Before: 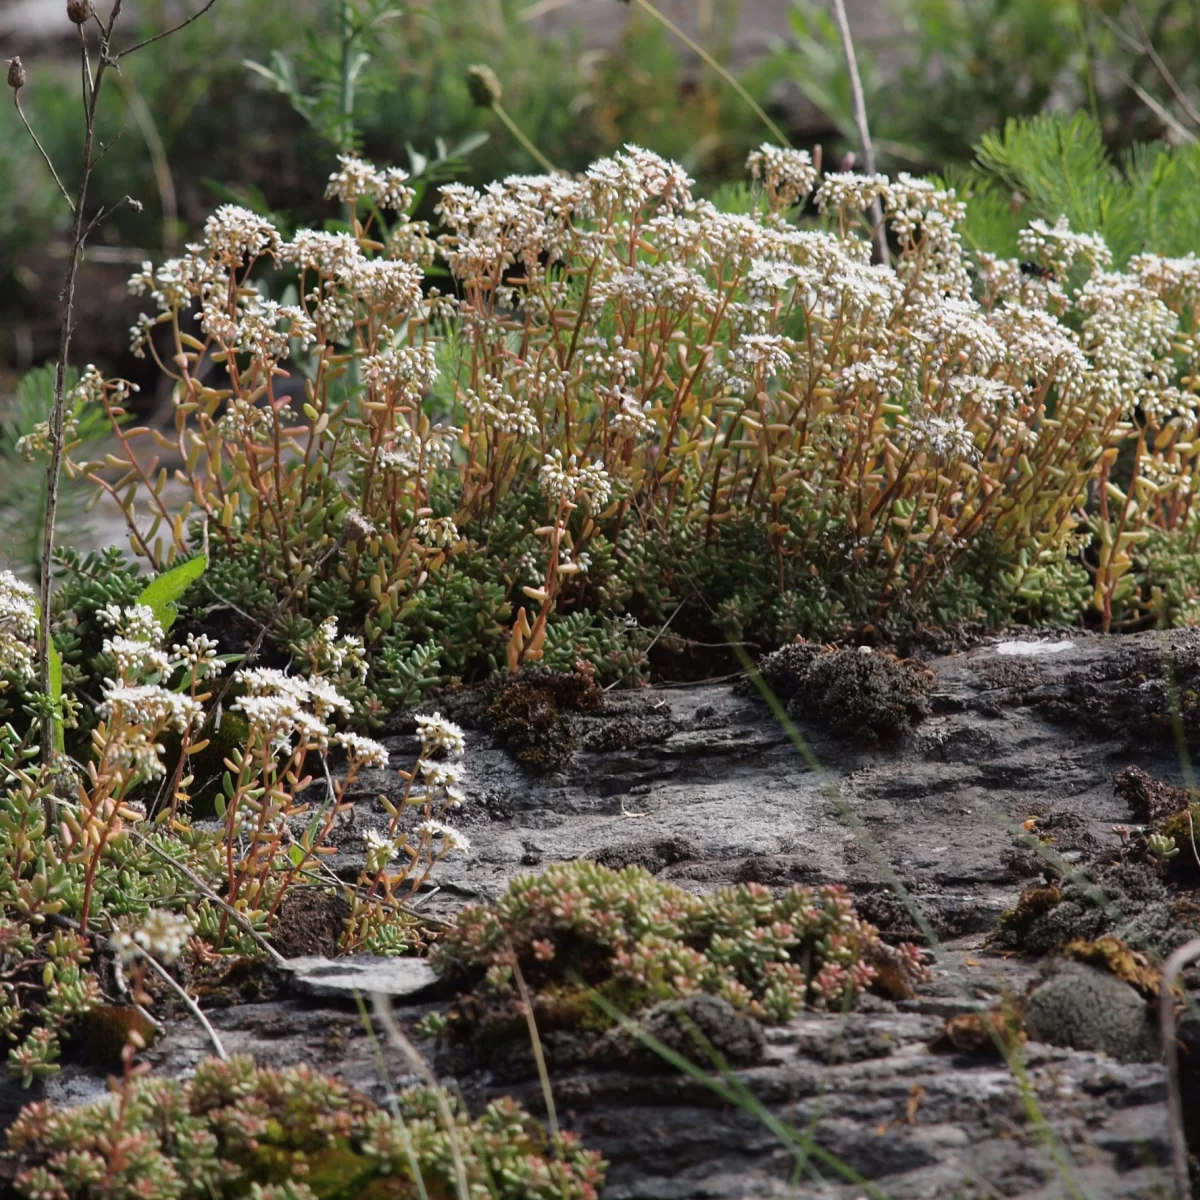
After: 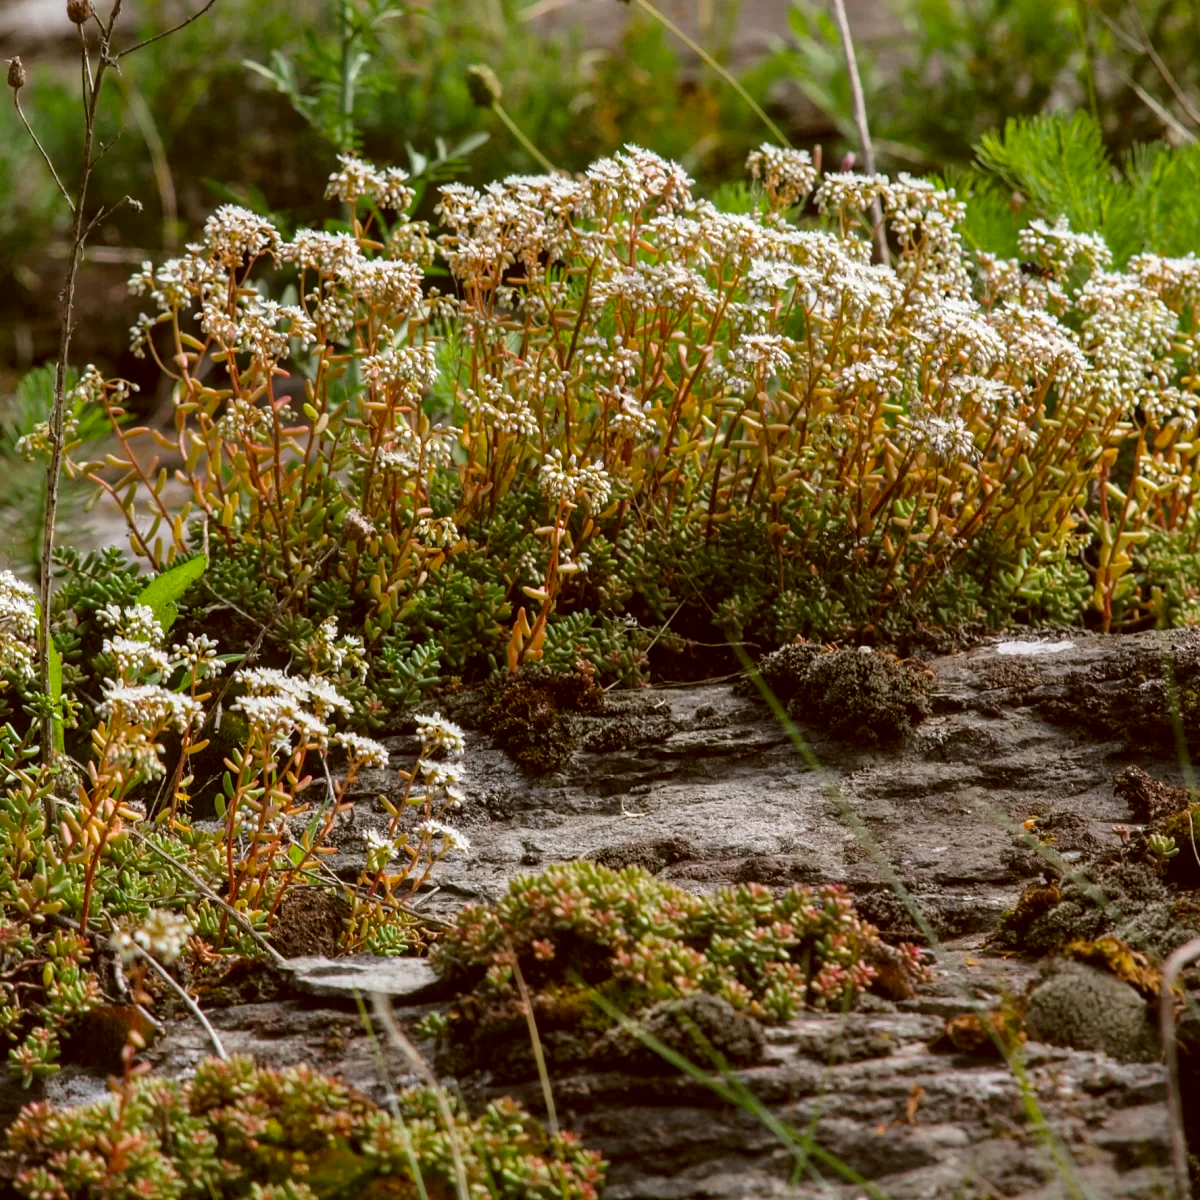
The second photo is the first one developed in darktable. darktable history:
color correction: highlights a* -0.596, highlights b* 0.154, shadows a* 5.12, shadows b* 20.74
local contrast: on, module defaults
color balance rgb: linear chroma grading › global chroma 0.768%, perceptual saturation grading › global saturation 30.09%, global vibrance 20%
